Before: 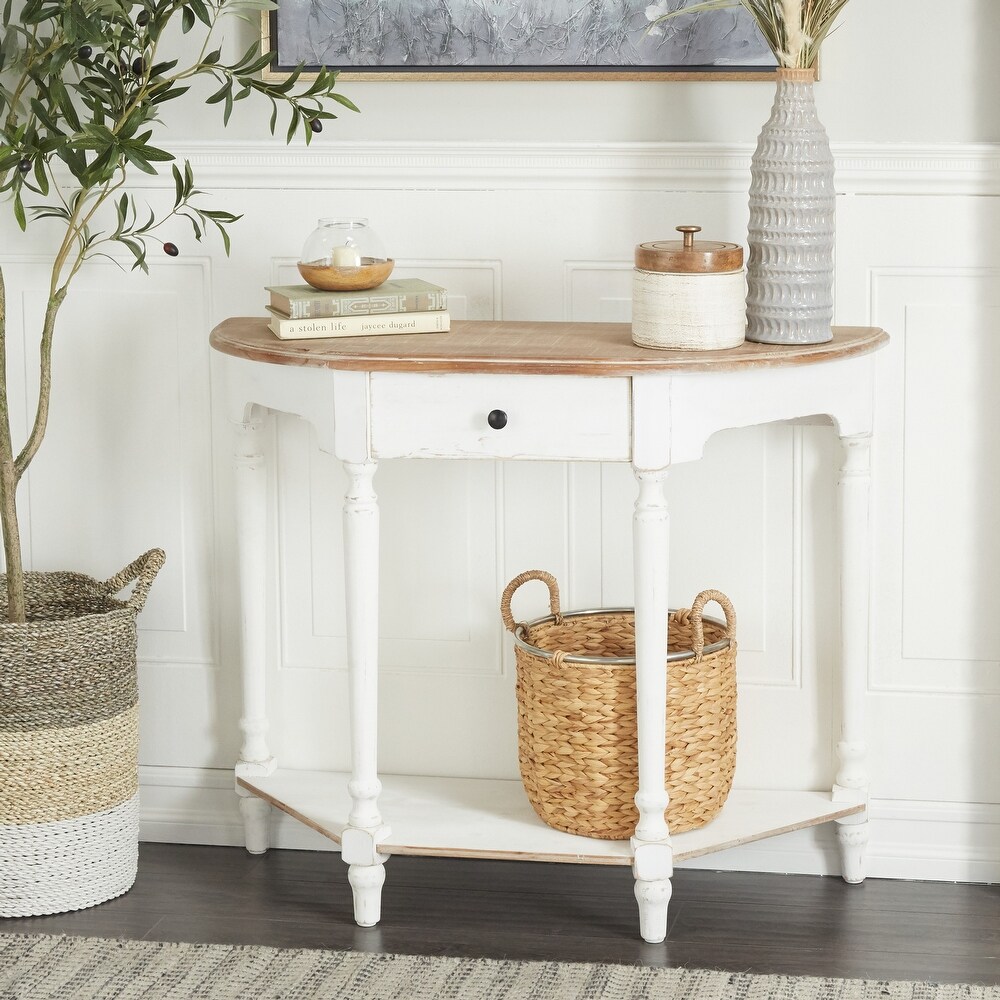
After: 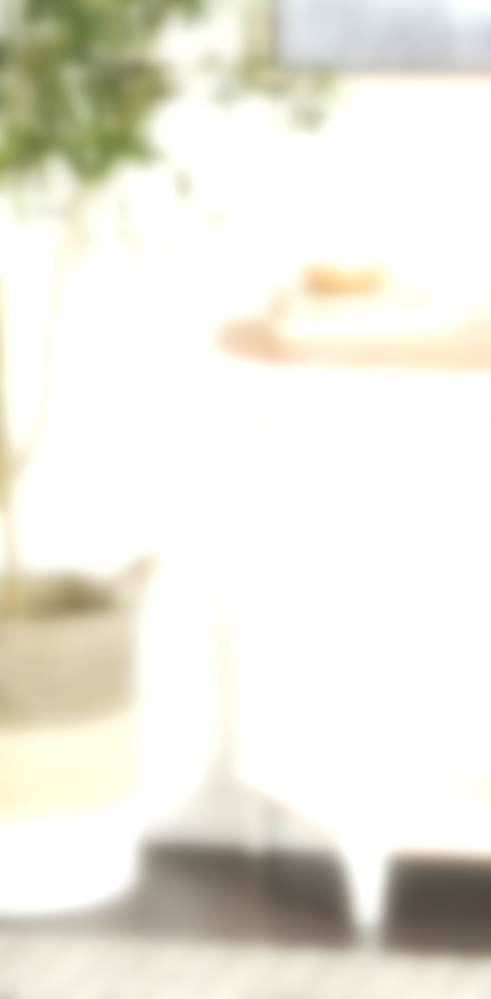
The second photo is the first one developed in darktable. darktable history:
exposure: black level correction 0, exposure 1.1 EV, compensate exposure bias true, compensate highlight preservation false
crop and rotate: left 0%, top 0%, right 50.845%
lowpass: on, module defaults
tone curve: curves: ch0 [(0, 0) (0.003, 0.02) (0.011, 0.021) (0.025, 0.022) (0.044, 0.023) (0.069, 0.026) (0.1, 0.04) (0.136, 0.06) (0.177, 0.092) (0.224, 0.127) (0.277, 0.176) (0.335, 0.258) (0.399, 0.349) (0.468, 0.444) (0.543, 0.546) (0.623, 0.649) (0.709, 0.754) (0.801, 0.842) (0.898, 0.922) (1, 1)], preserve colors none
